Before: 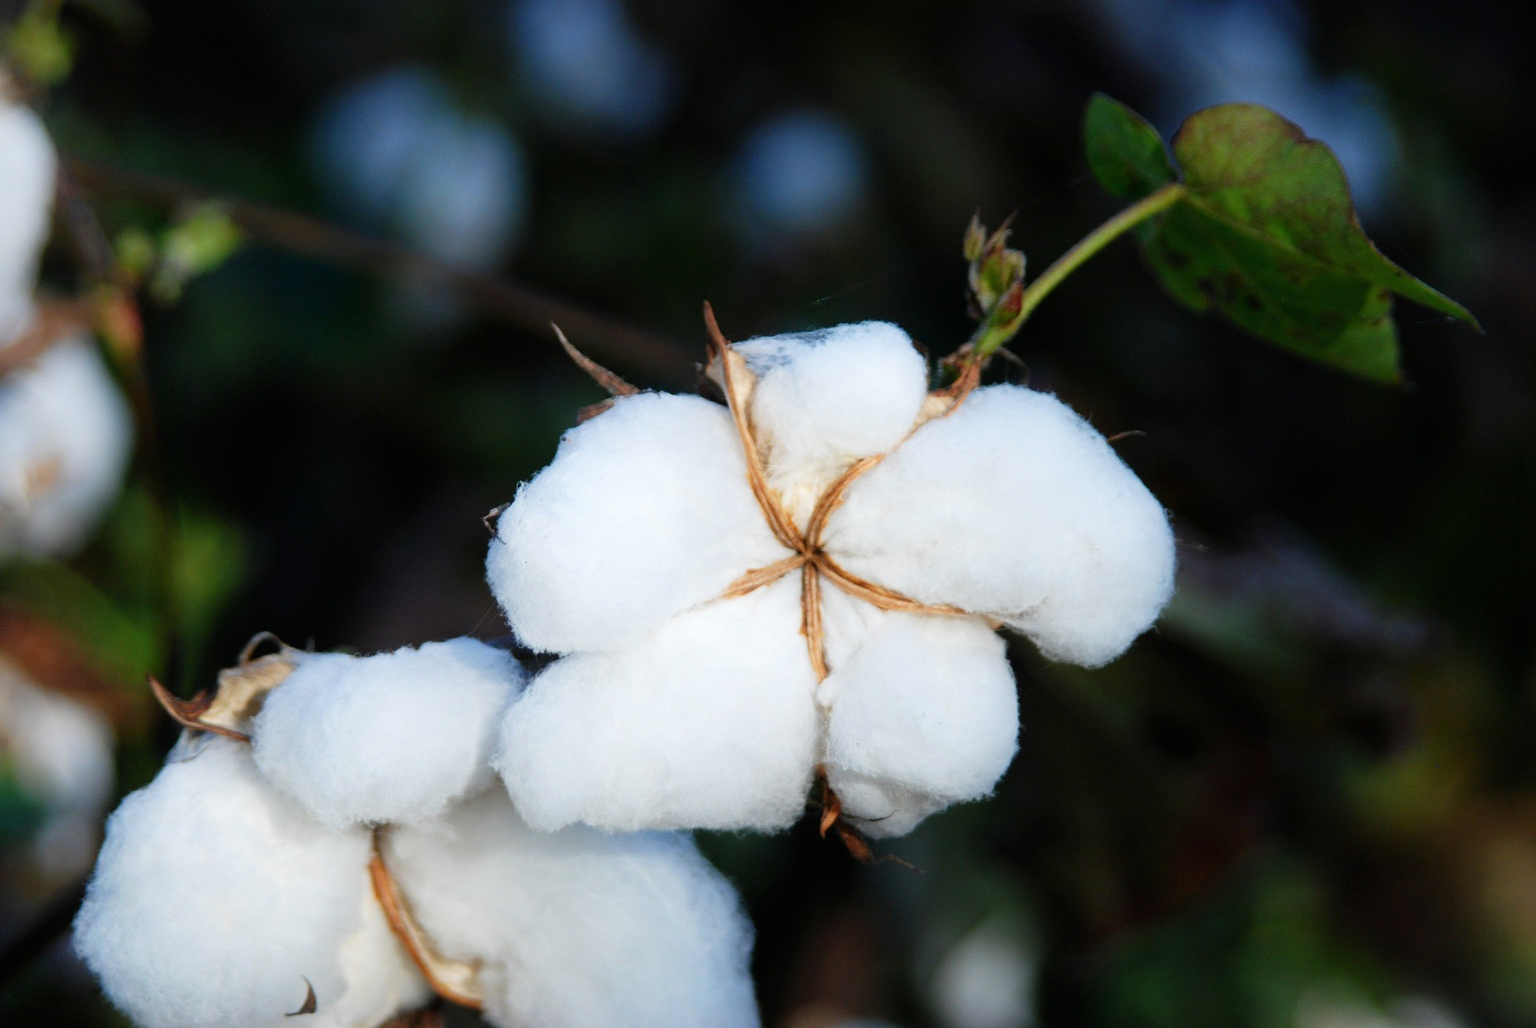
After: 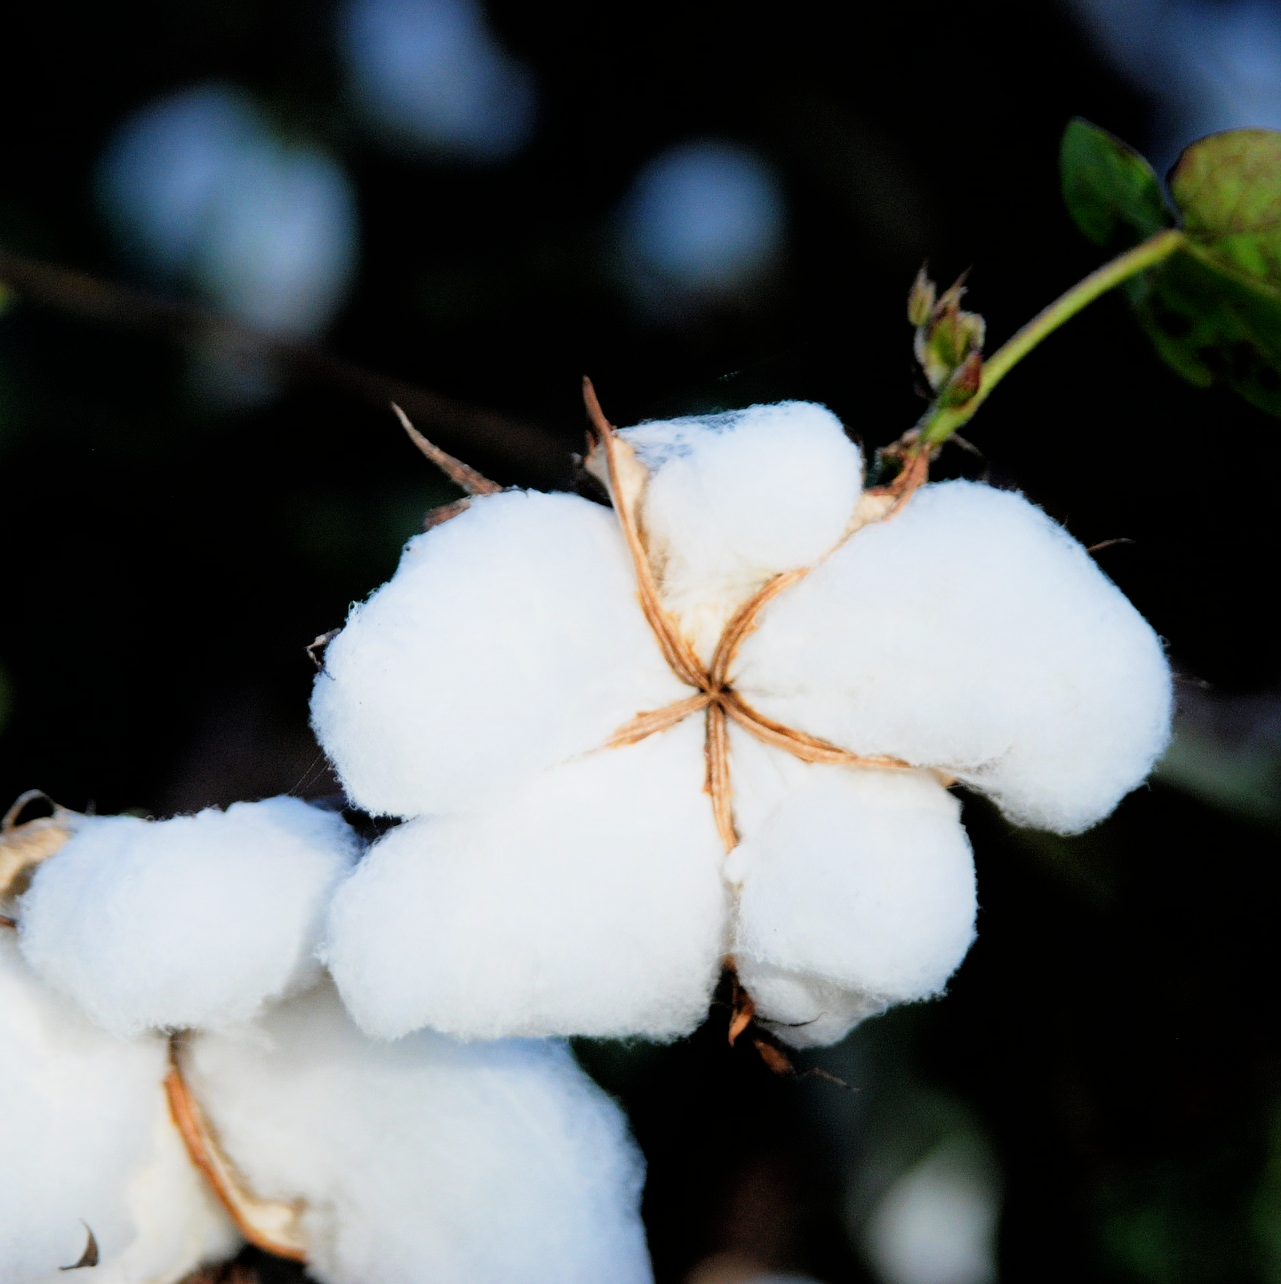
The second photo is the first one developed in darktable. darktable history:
filmic rgb: black relative exposure -7.71 EV, white relative exposure 4.43 EV, threshold 3 EV, hardness 3.76, latitude 50.08%, contrast 1.101, enable highlight reconstruction true
crop and rotate: left 15.498%, right 17.756%
exposure: black level correction 0.001, exposure 0.499 EV, compensate exposure bias true, compensate highlight preservation false
